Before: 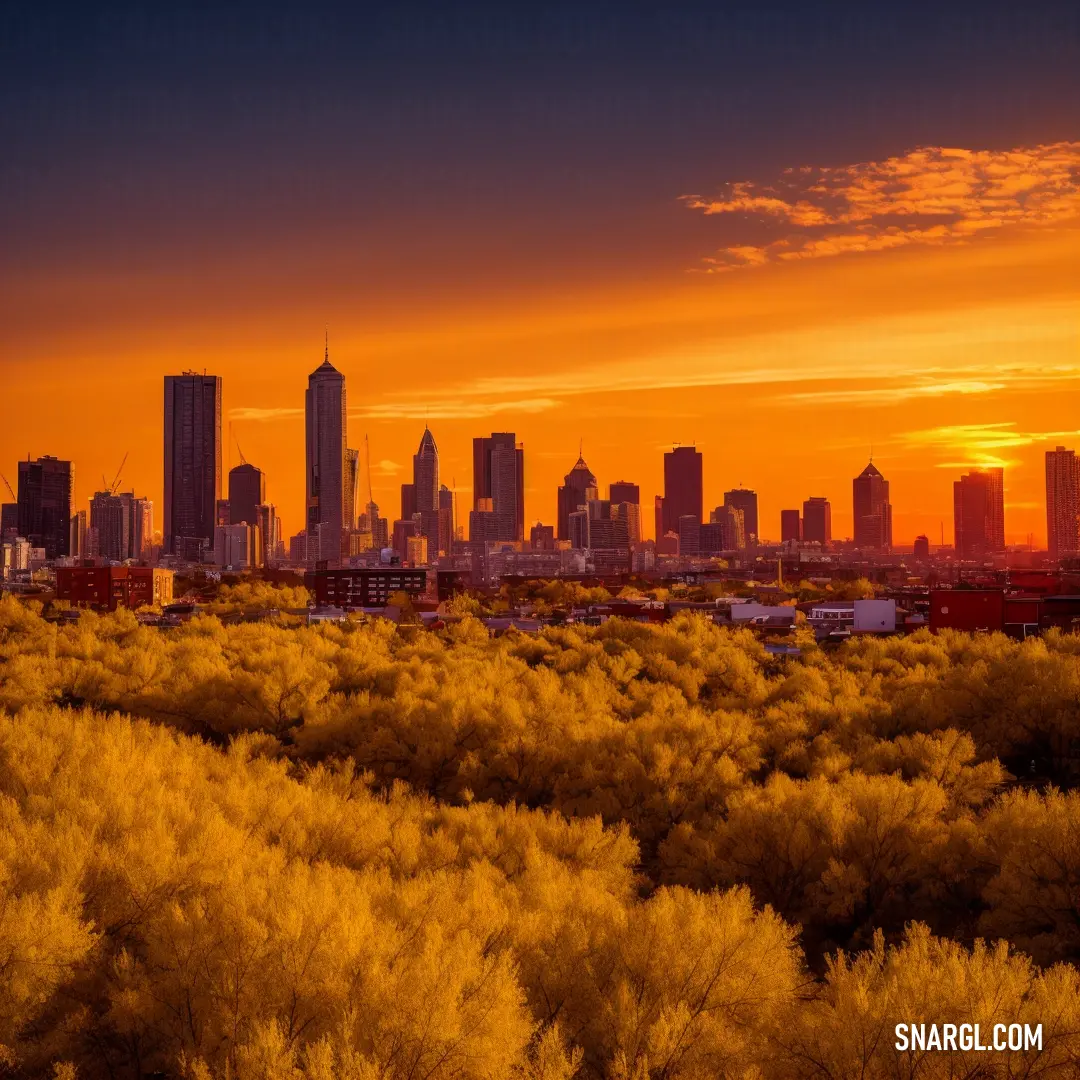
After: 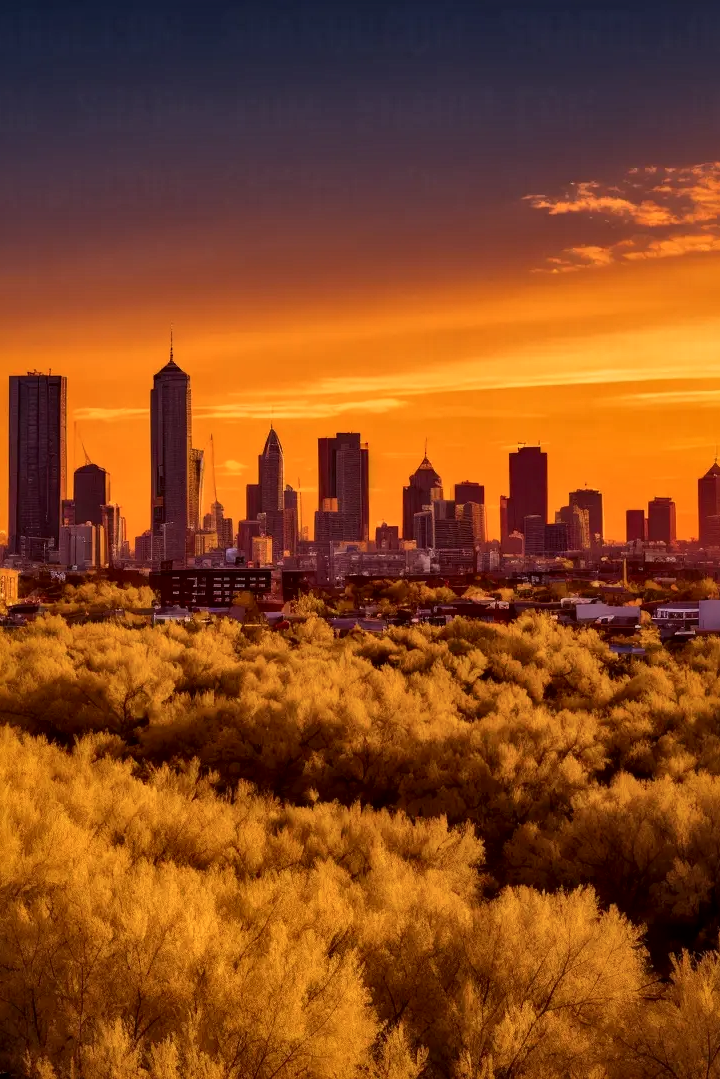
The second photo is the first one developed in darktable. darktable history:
local contrast: mode bilateral grid, contrast 26, coarseness 59, detail 152%, midtone range 0.2
color correction: highlights b* -0.051
crop and rotate: left 14.354%, right 18.957%
